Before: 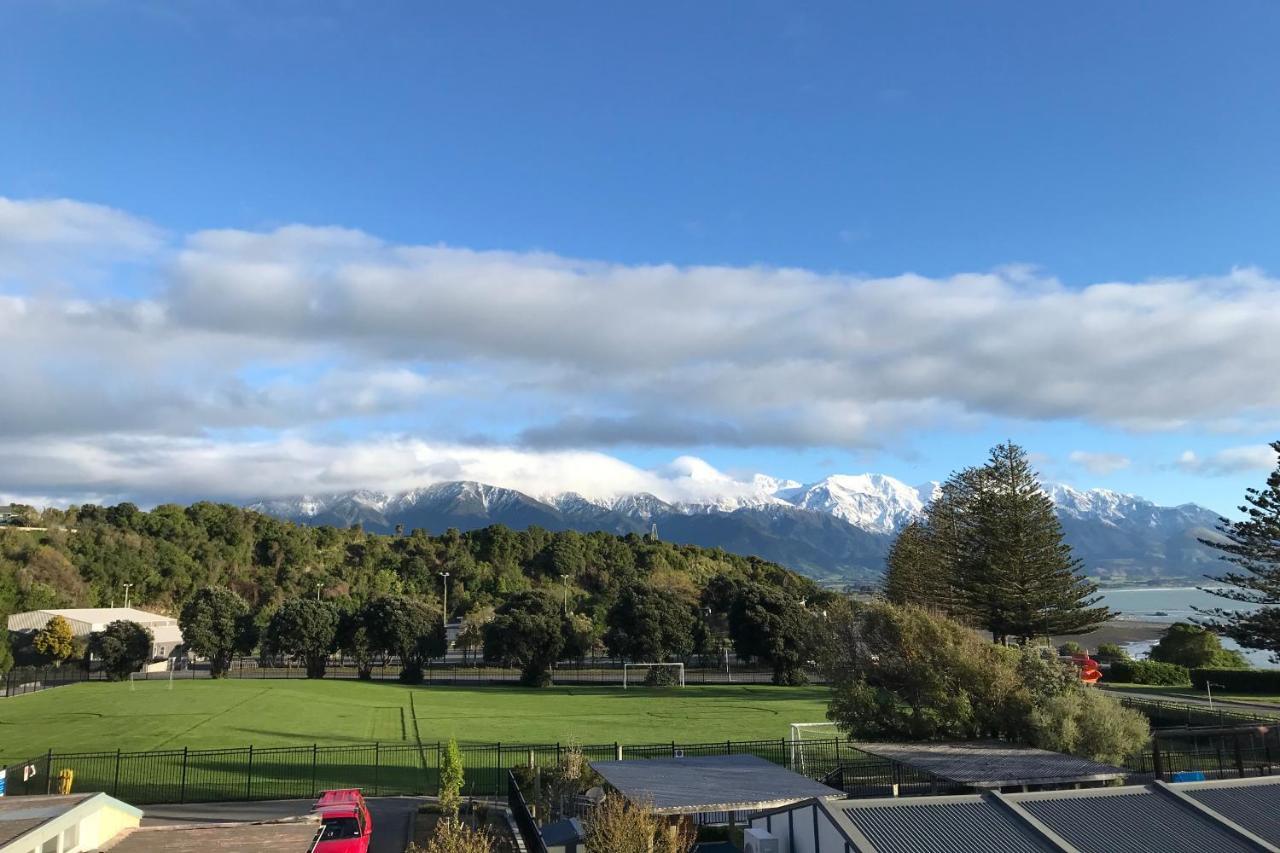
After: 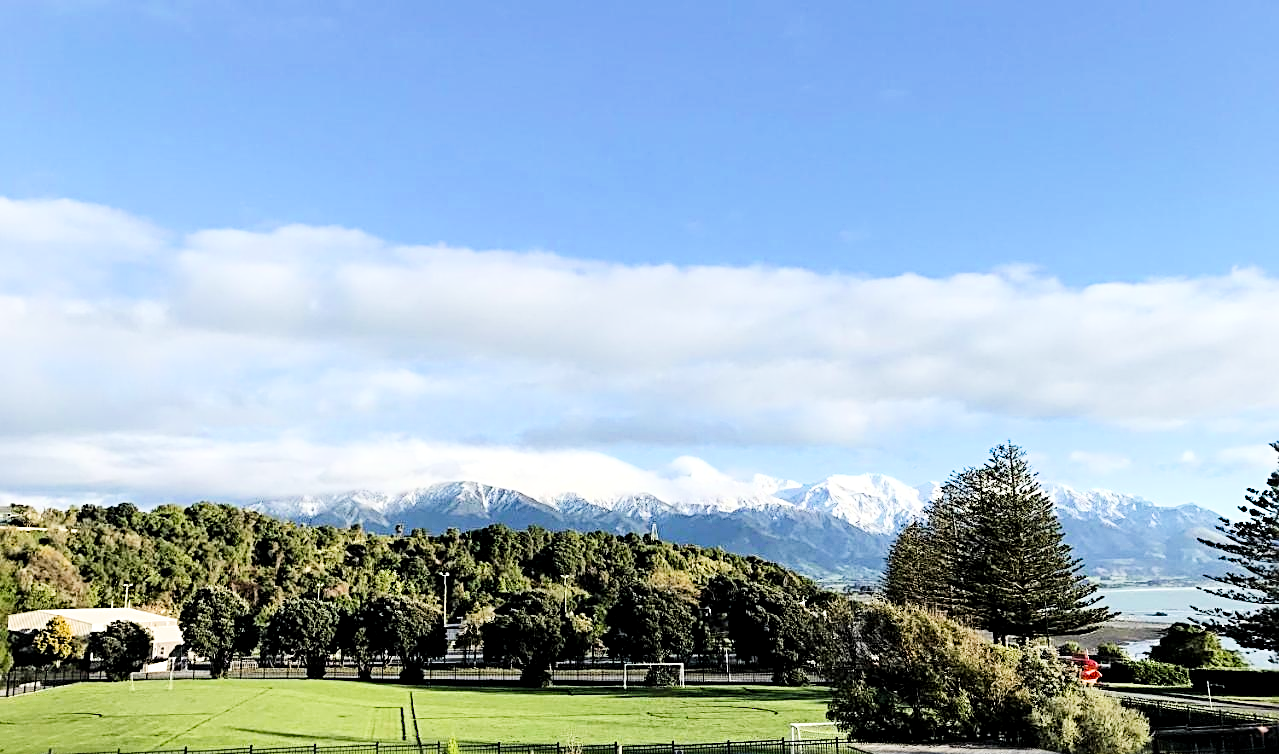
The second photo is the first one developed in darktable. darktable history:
local contrast: highlights 103%, shadows 101%, detail 119%, midtone range 0.2
crop and rotate: top 0%, bottom 11.525%
exposure: exposure 0.64 EV, compensate highlight preservation false
tone curve: curves: ch0 [(0, 0) (0.004, 0.001) (0.133, 0.112) (0.325, 0.362) (0.832, 0.893) (1, 1)], preserve colors none
filmic rgb: black relative exposure -7.65 EV, white relative exposure 4.56 EV, hardness 3.61, color science v6 (2022)
sharpen: radius 2.796, amount 0.702
tone equalizer: -8 EV -0.787 EV, -7 EV -0.691 EV, -6 EV -0.611 EV, -5 EV -0.369 EV, -3 EV 0.398 EV, -2 EV 0.6 EV, -1 EV 0.682 EV, +0 EV 0.736 EV, edges refinement/feathering 500, mask exposure compensation -1.57 EV, preserve details no
